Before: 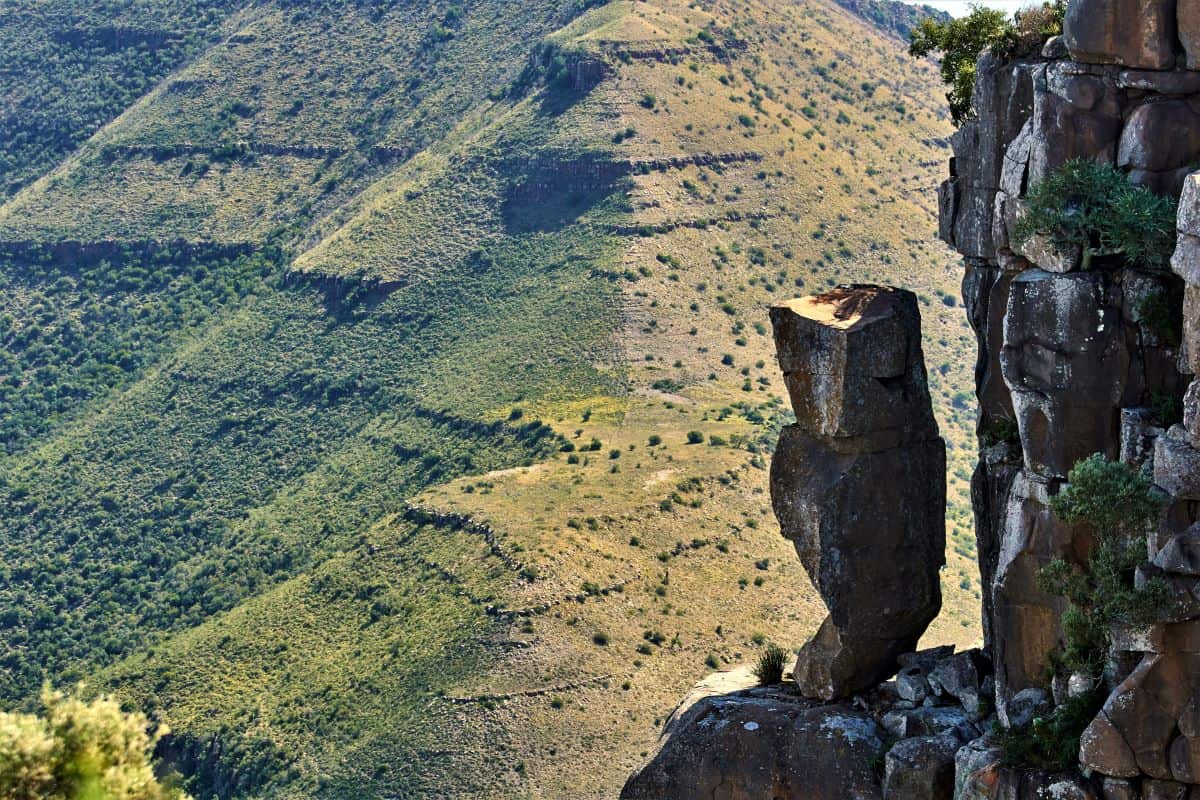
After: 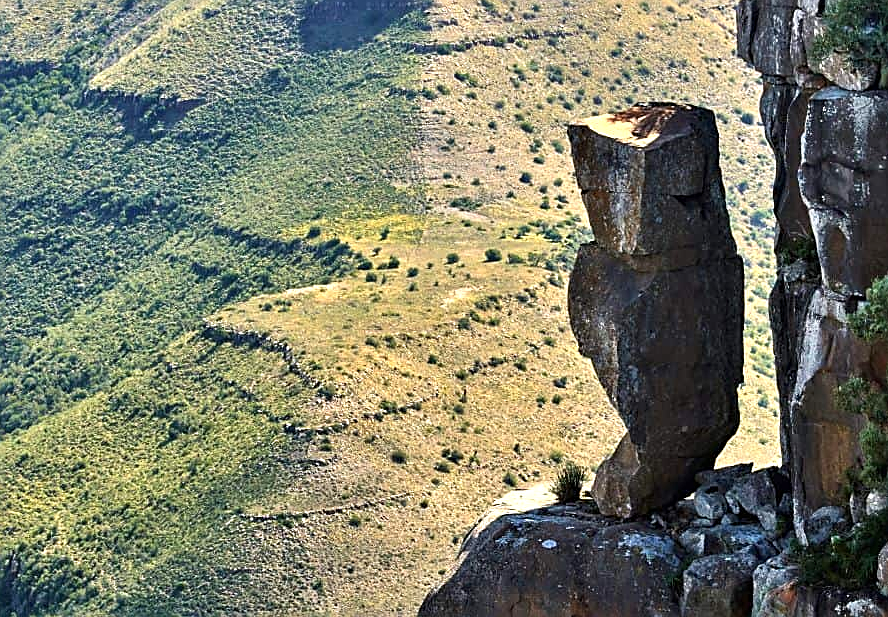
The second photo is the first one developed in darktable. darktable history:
sharpen: on, module defaults
crop: left 16.881%, top 22.836%, right 9.099%
exposure: black level correction 0, exposure 0.5 EV, compensate highlight preservation false
